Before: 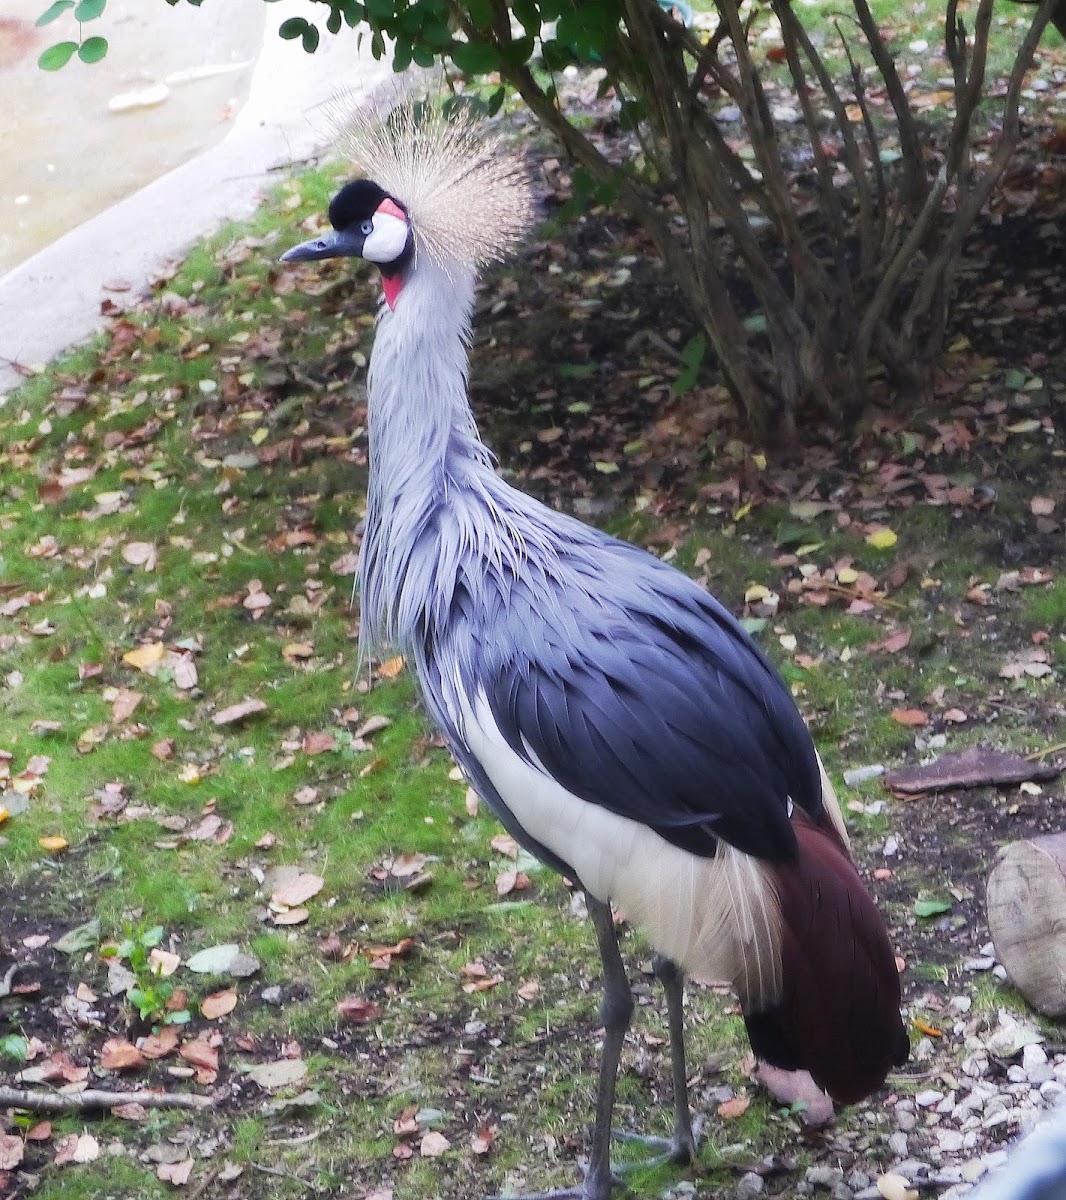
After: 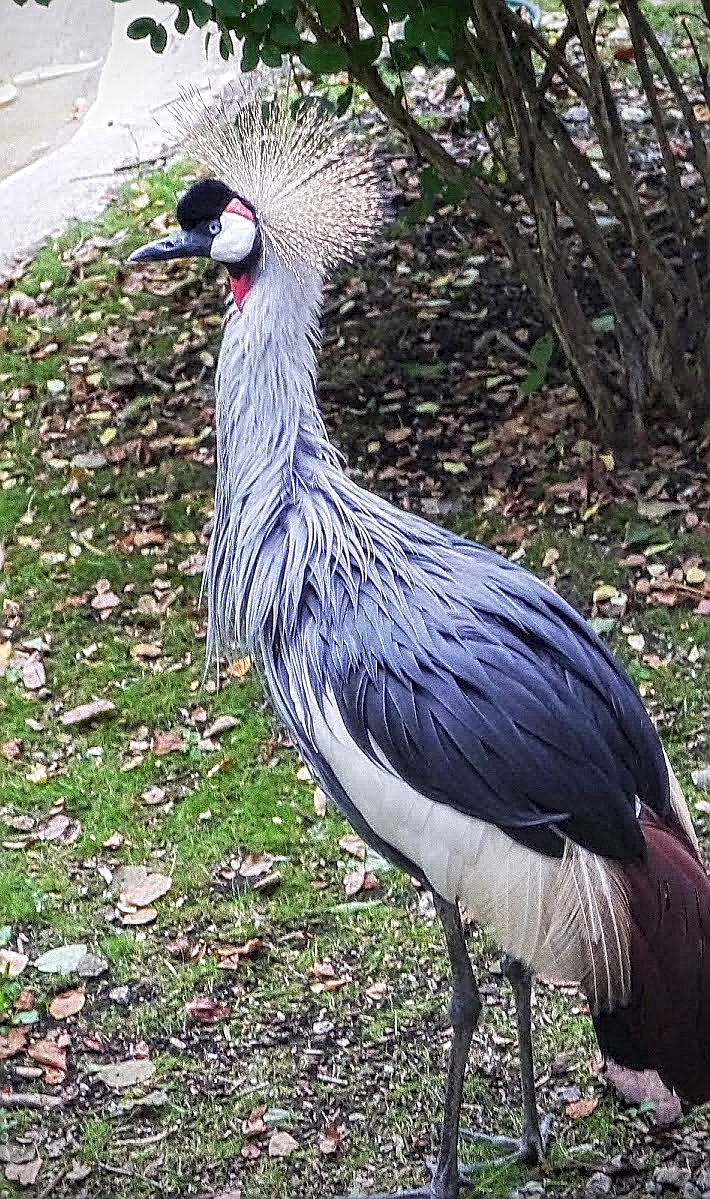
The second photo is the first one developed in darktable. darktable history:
crop and rotate: left 14.292%, right 19.041%
vignetting: fall-off start 97.23%, saturation -0.024, center (-0.033, -0.042), width/height ratio 1.179, unbound false
sharpen: on, module defaults
local contrast: mode bilateral grid, contrast 20, coarseness 3, detail 300%, midtone range 0.2
